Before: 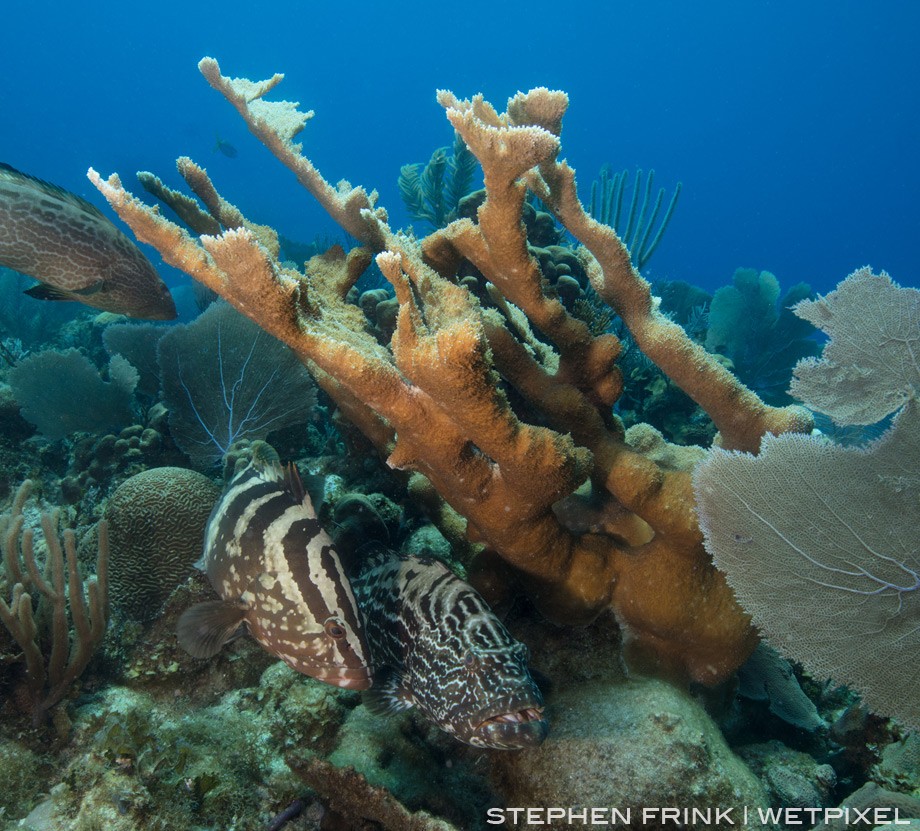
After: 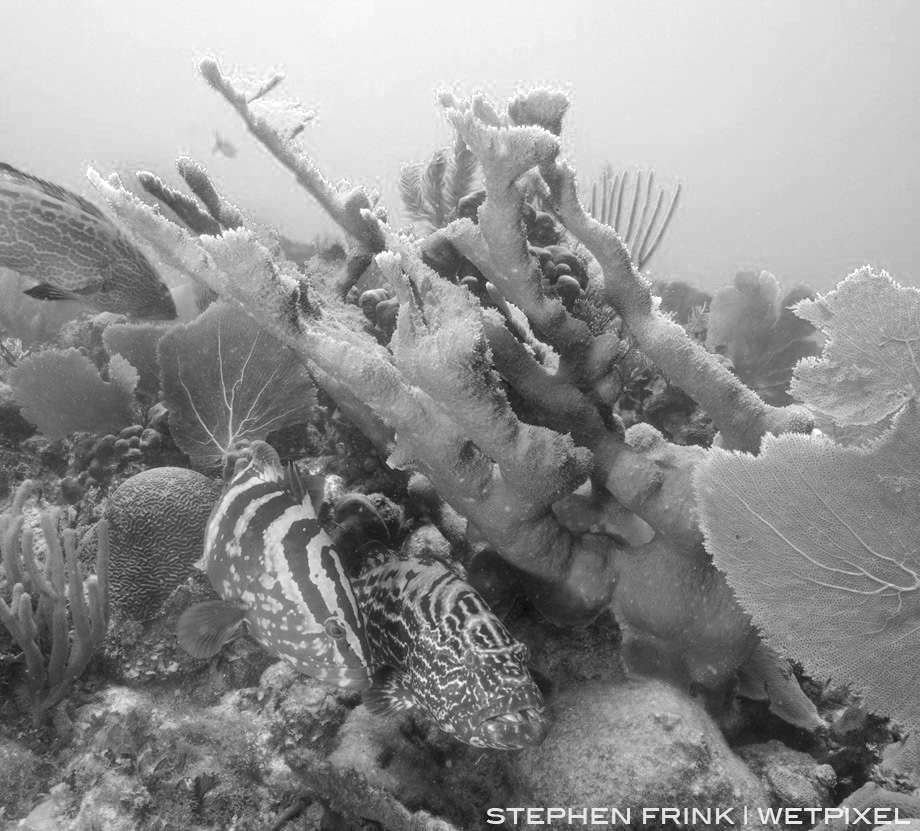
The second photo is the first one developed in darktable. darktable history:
contrast brightness saturation: contrast 0.098, brightness 0.31, saturation 0.14
color zones: curves: ch0 [(0, 0.613) (0.01, 0.613) (0.245, 0.448) (0.498, 0.529) (0.642, 0.665) (0.879, 0.777) (0.99, 0.613)]; ch1 [(0, 0) (0.143, 0) (0.286, 0) (0.429, 0) (0.571, 0) (0.714, 0) (0.857, 0)]
